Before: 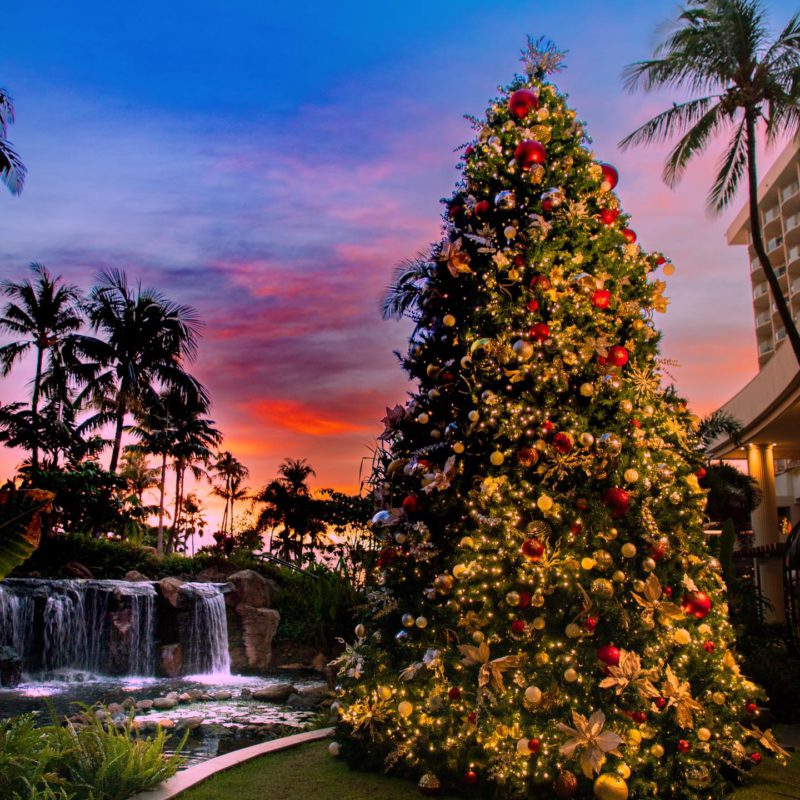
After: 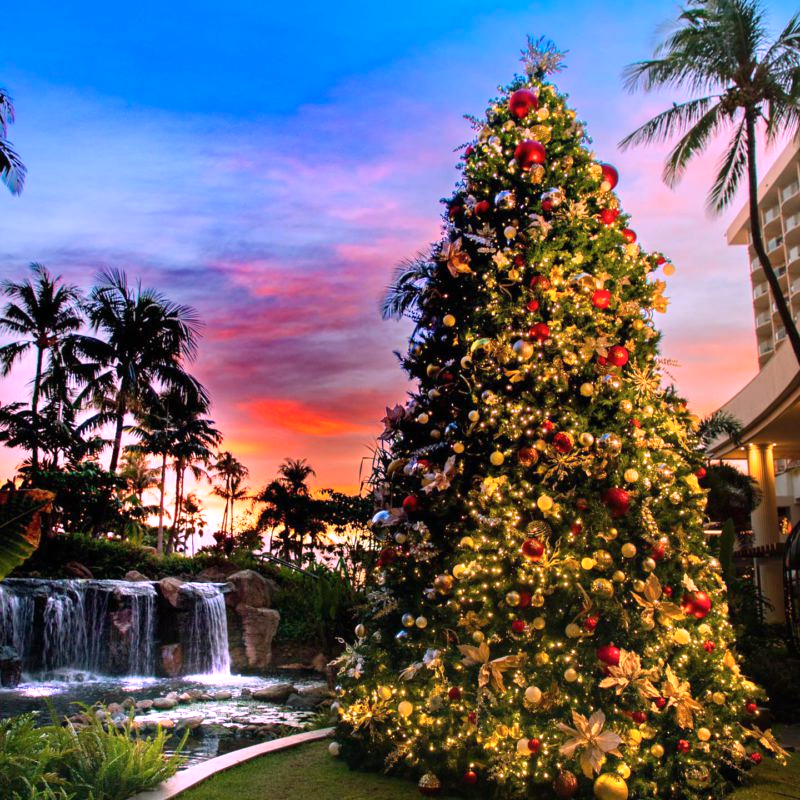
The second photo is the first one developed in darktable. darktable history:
exposure: black level correction 0, exposure 0.7 EV, compensate highlight preservation false
color calibration: illuminant Planckian (black body), adaptation linear Bradford (ICC v4), x 0.361, y 0.366, temperature 4511.61 K, saturation algorithm version 1 (2020)
